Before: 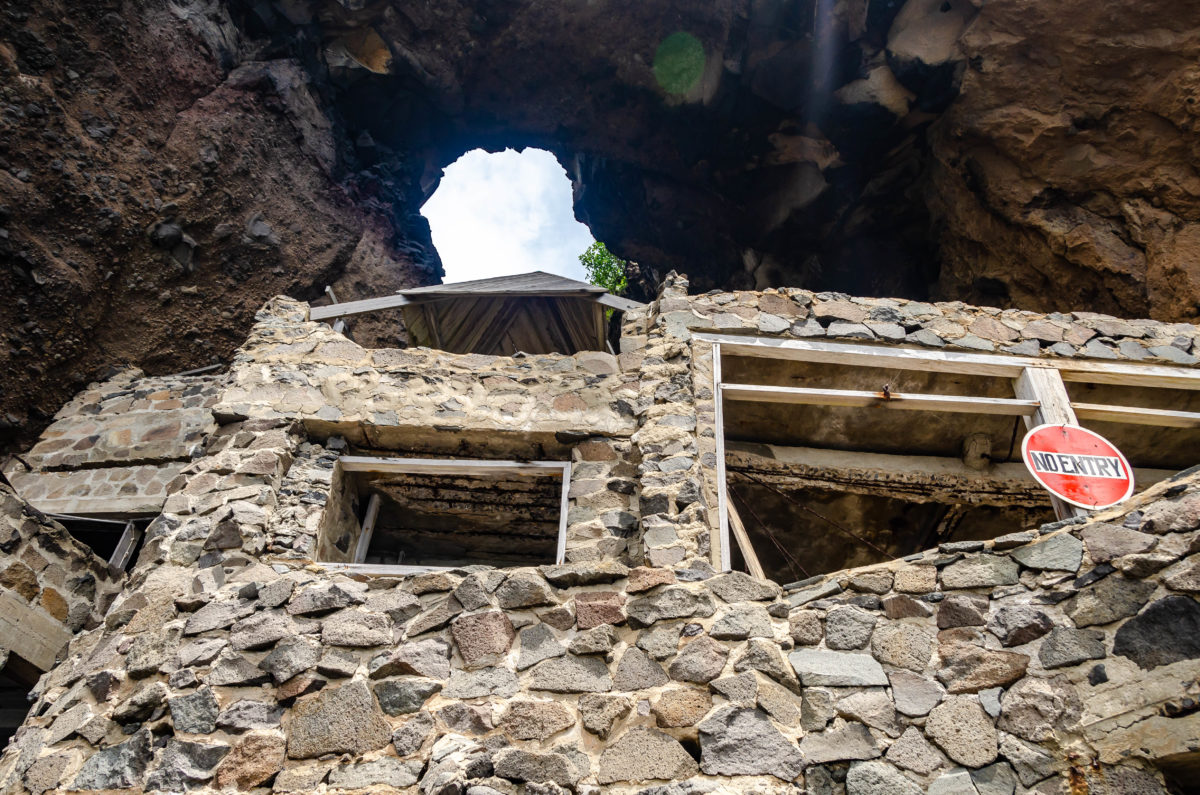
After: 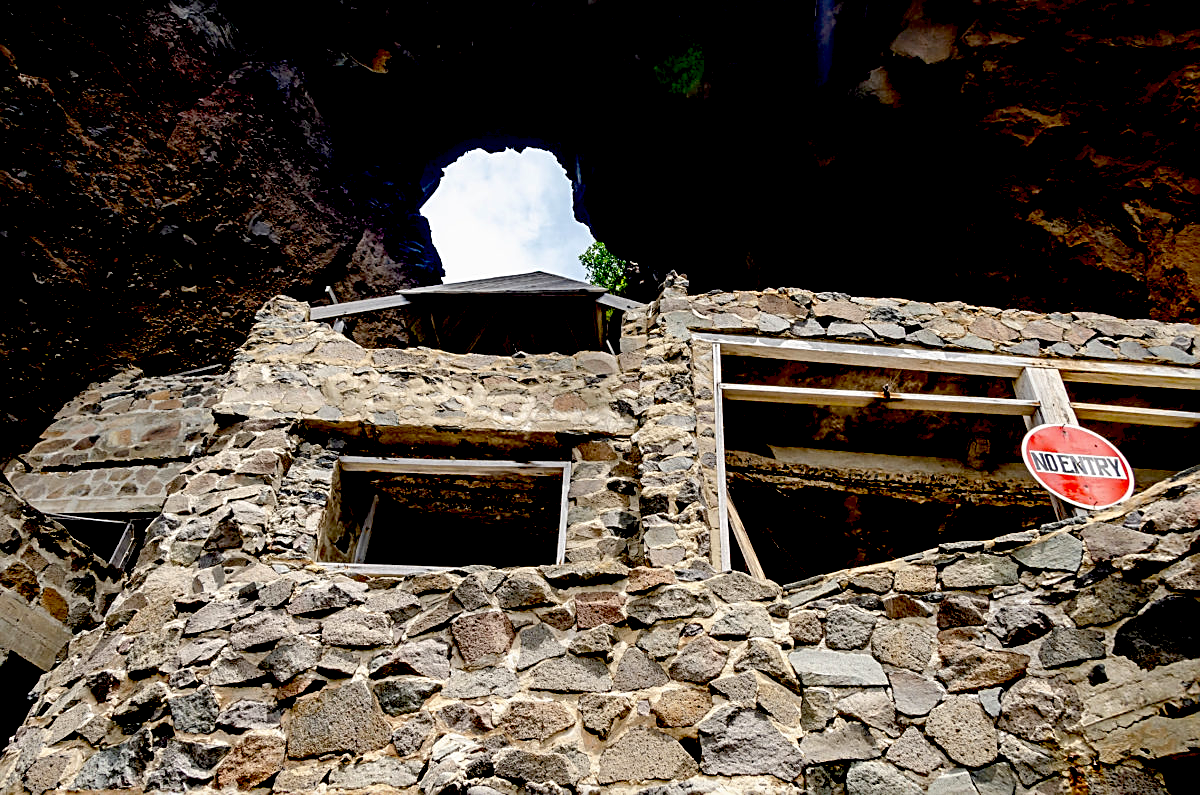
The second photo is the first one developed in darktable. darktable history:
sharpen: on, module defaults
exposure: black level correction 0.056, exposure -0.039 EV, compensate highlight preservation false
rgb levels: preserve colors max RGB
